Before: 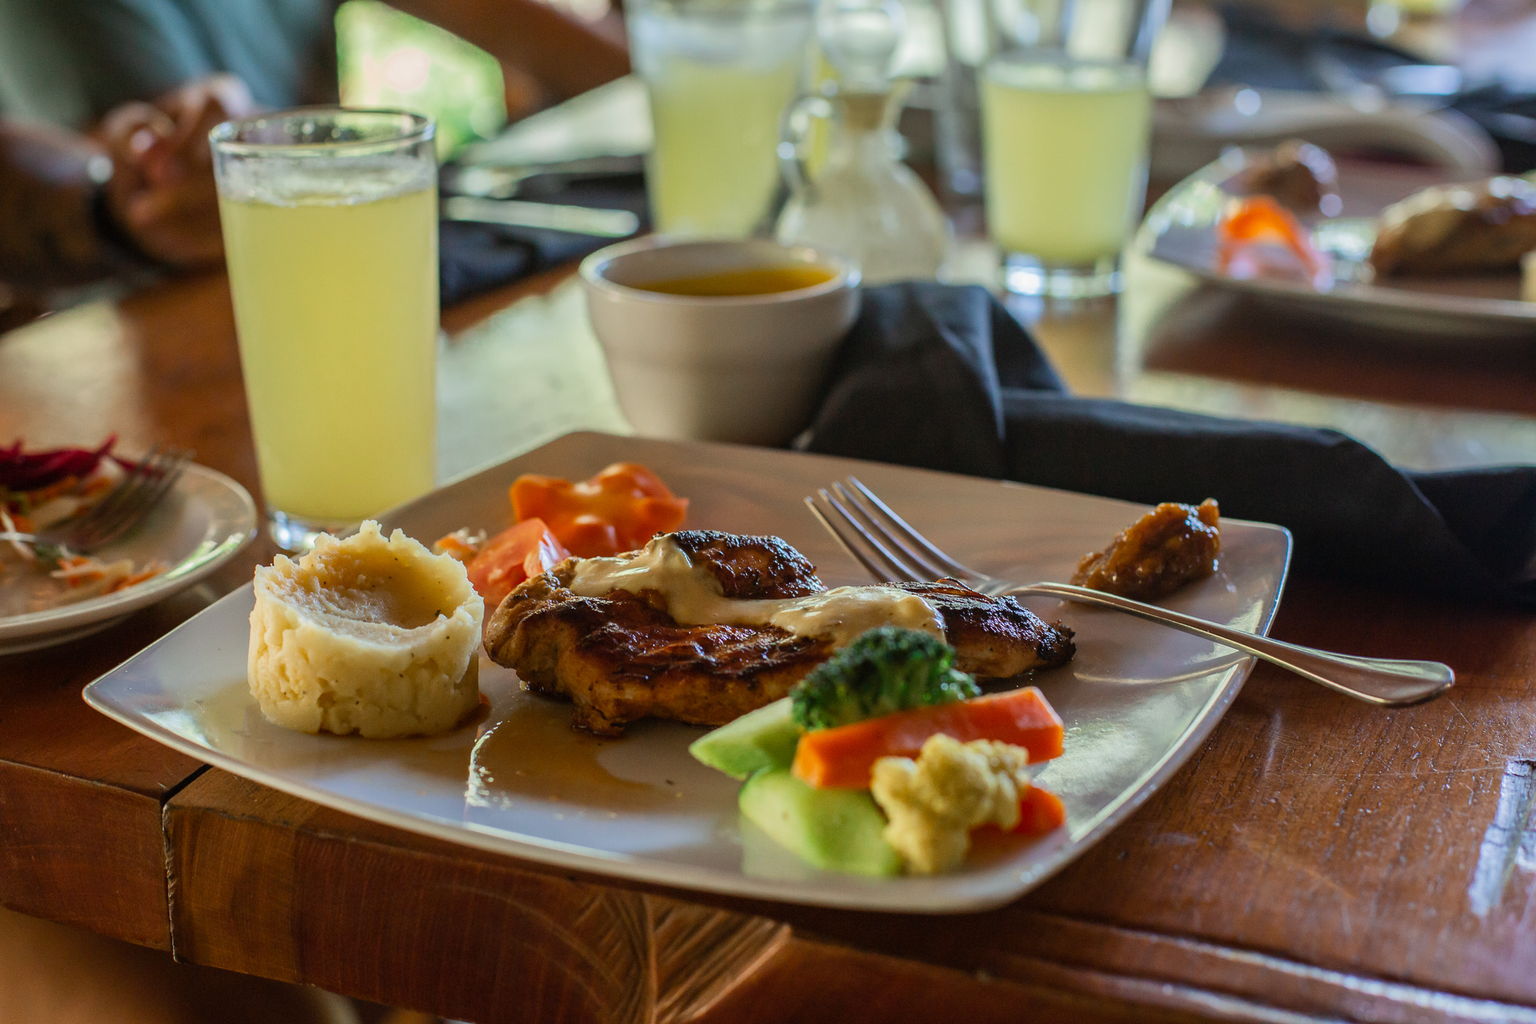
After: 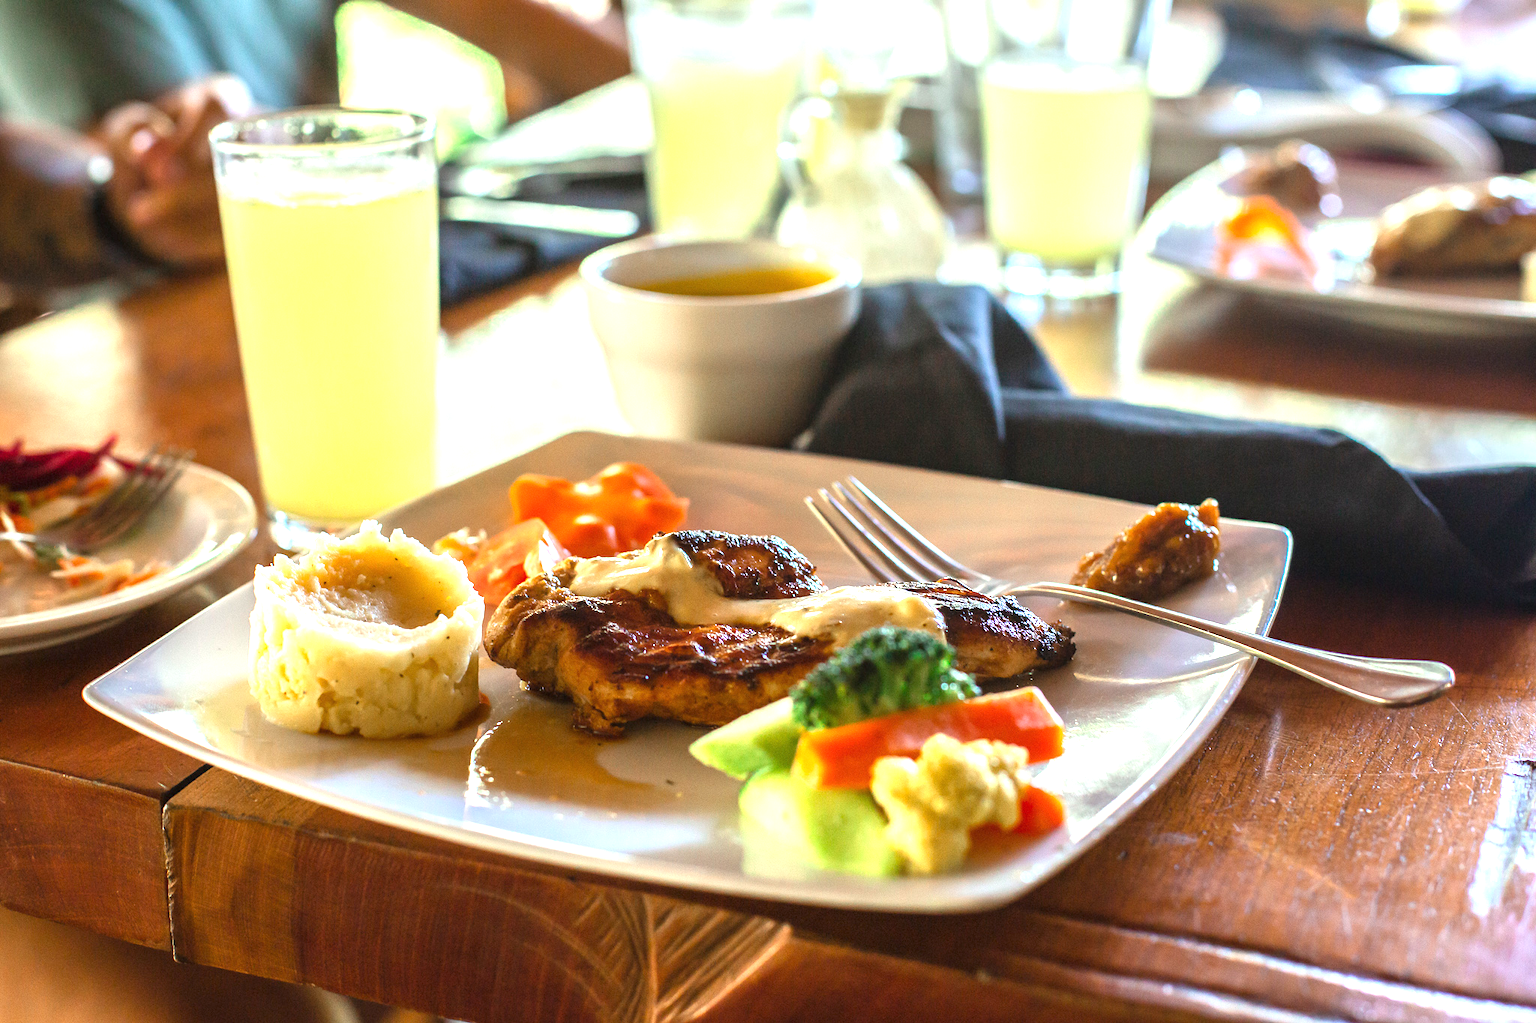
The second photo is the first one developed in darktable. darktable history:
exposure: black level correction 0, exposure 1.499 EV, compensate exposure bias true, compensate highlight preservation false
